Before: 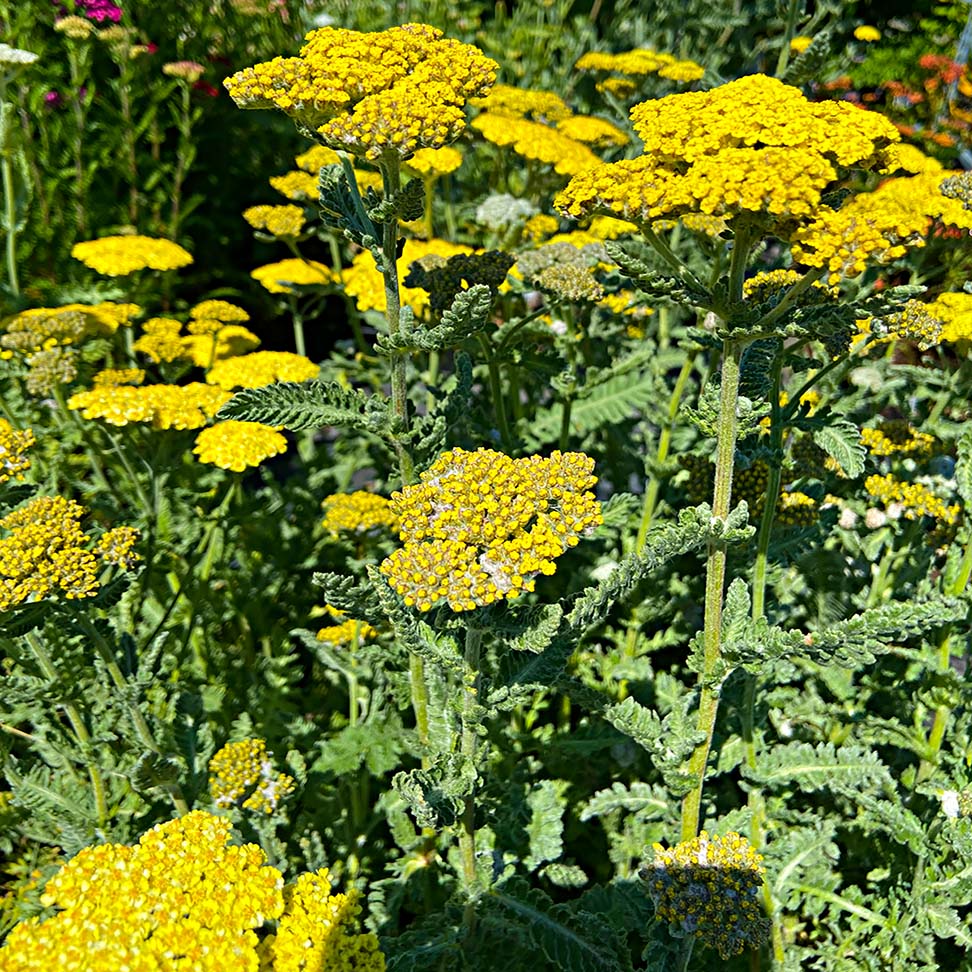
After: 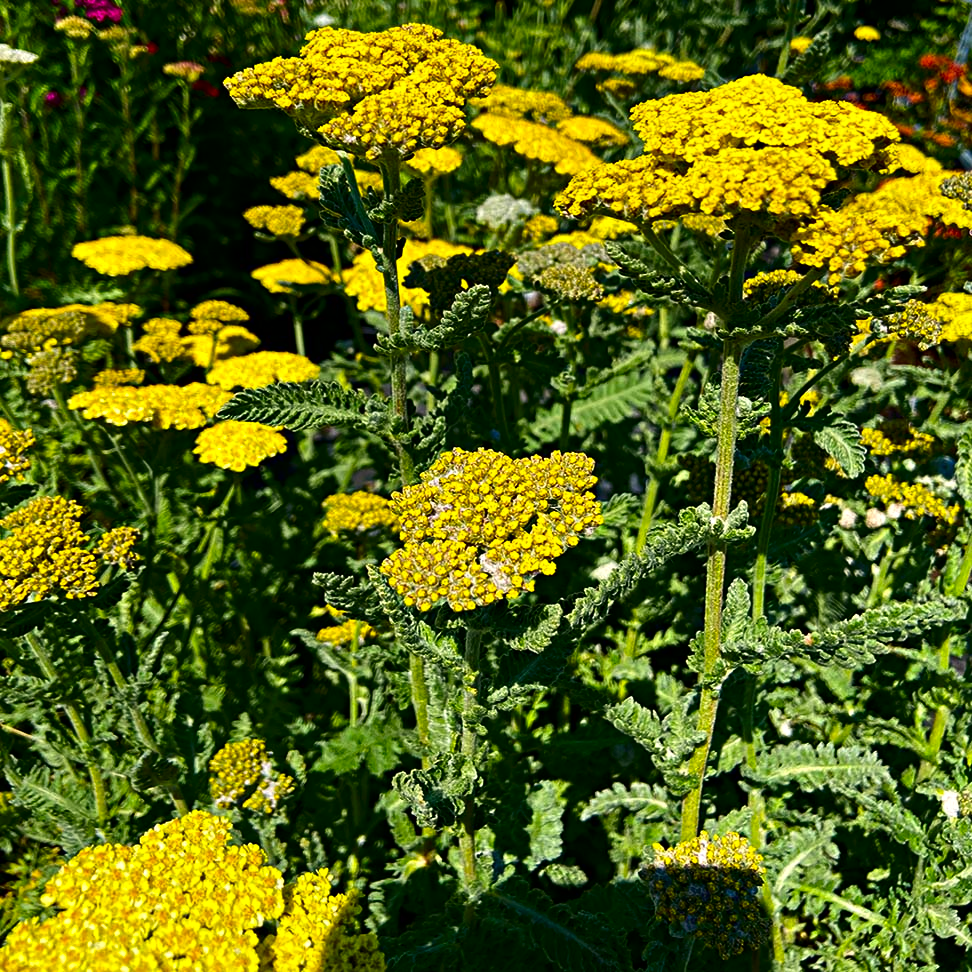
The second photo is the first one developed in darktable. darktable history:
exposure: black level correction -0.001, exposure 0.08 EV, compensate highlight preservation false
contrast brightness saturation: contrast 0.1, brightness -0.26, saturation 0.14
color correction: highlights a* 3.84, highlights b* 5.07
